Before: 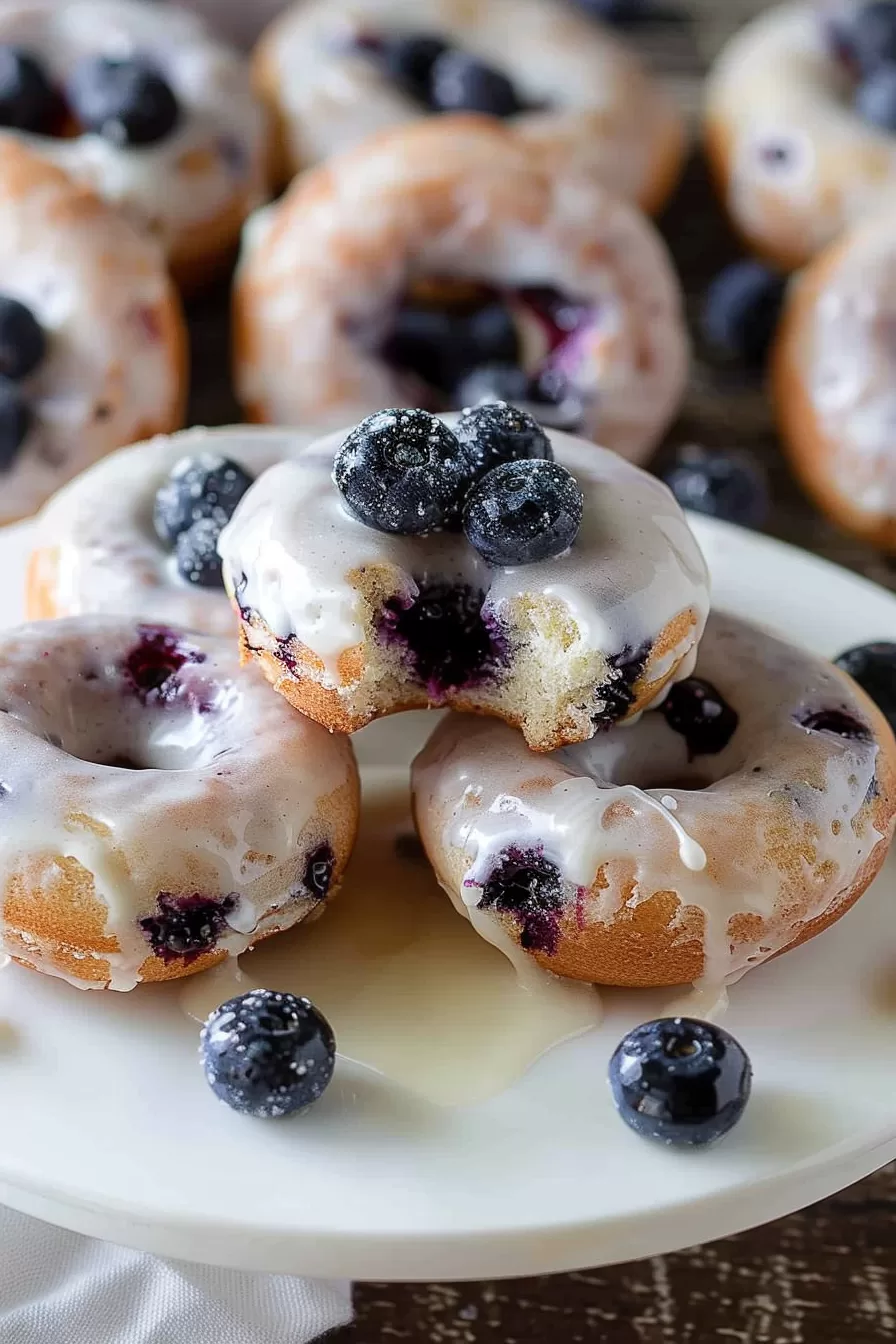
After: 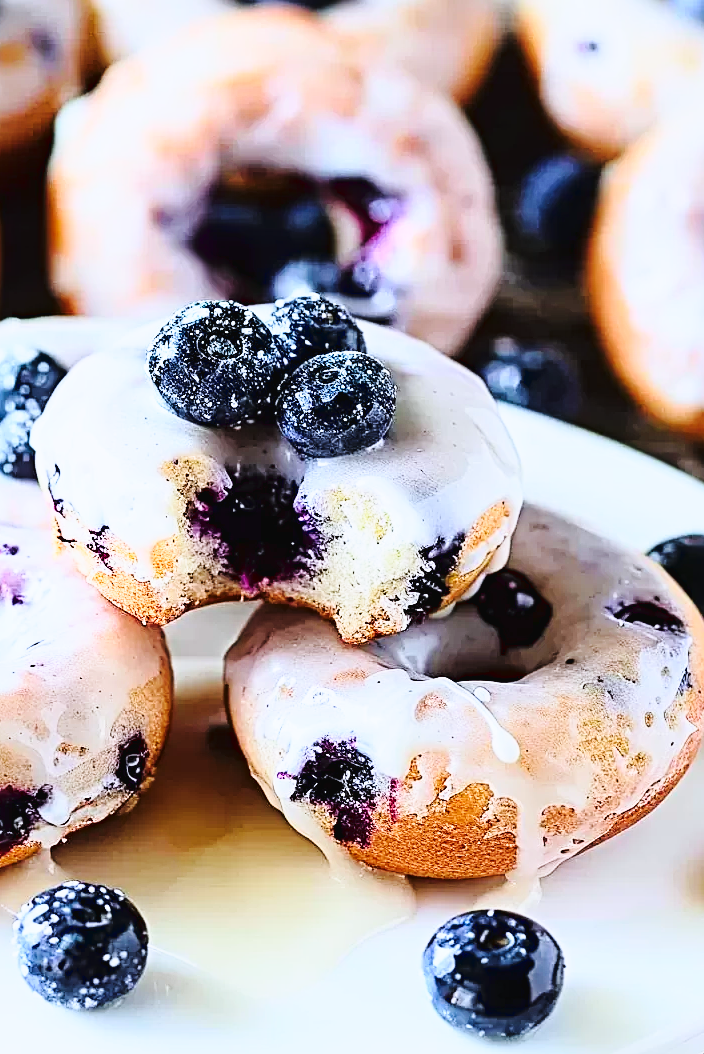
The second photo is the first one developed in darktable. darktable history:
exposure: exposure -0.047 EV, compensate highlight preservation false
crop and rotate: left 20.925%, top 8.072%, right 0.419%, bottom 13.462%
tone curve: curves: ch0 [(0, 0.023) (0.087, 0.065) (0.184, 0.168) (0.45, 0.54) (0.57, 0.683) (0.706, 0.841) (0.877, 0.948) (1, 0.984)]; ch1 [(0, 0) (0.388, 0.369) (0.447, 0.447) (0.505, 0.5) (0.534, 0.535) (0.563, 0.563) (0.579, 0.59) (0.644, 0.663) (1, 1)]; ch2 [(0, 0) (0.301, 0.259) (0.385, 0.395) (0.492, 0.496) (0.518, 0.537) (0.583, 0.605) (0.673, 0.667) (1, 1)], color space Lab, linked channels, preserve colors none
base curve: curves: ch0 [(0, 0) (0.028, 0.03) (0.121, 0.232) (0.46, 0.748) (0.859, 0.968) (1, 1)], preserve colors none
sharpen: radius 4.916
color calibration: output R [1.003, 0.027, -0.041, 0], output G [-0.018, 1.043, -0.038, 0], output B [0.071, -0.086, 1.017, 0], illuminant as shot in camera, x 0.369, y 0.376, temperature 4328.58 K
